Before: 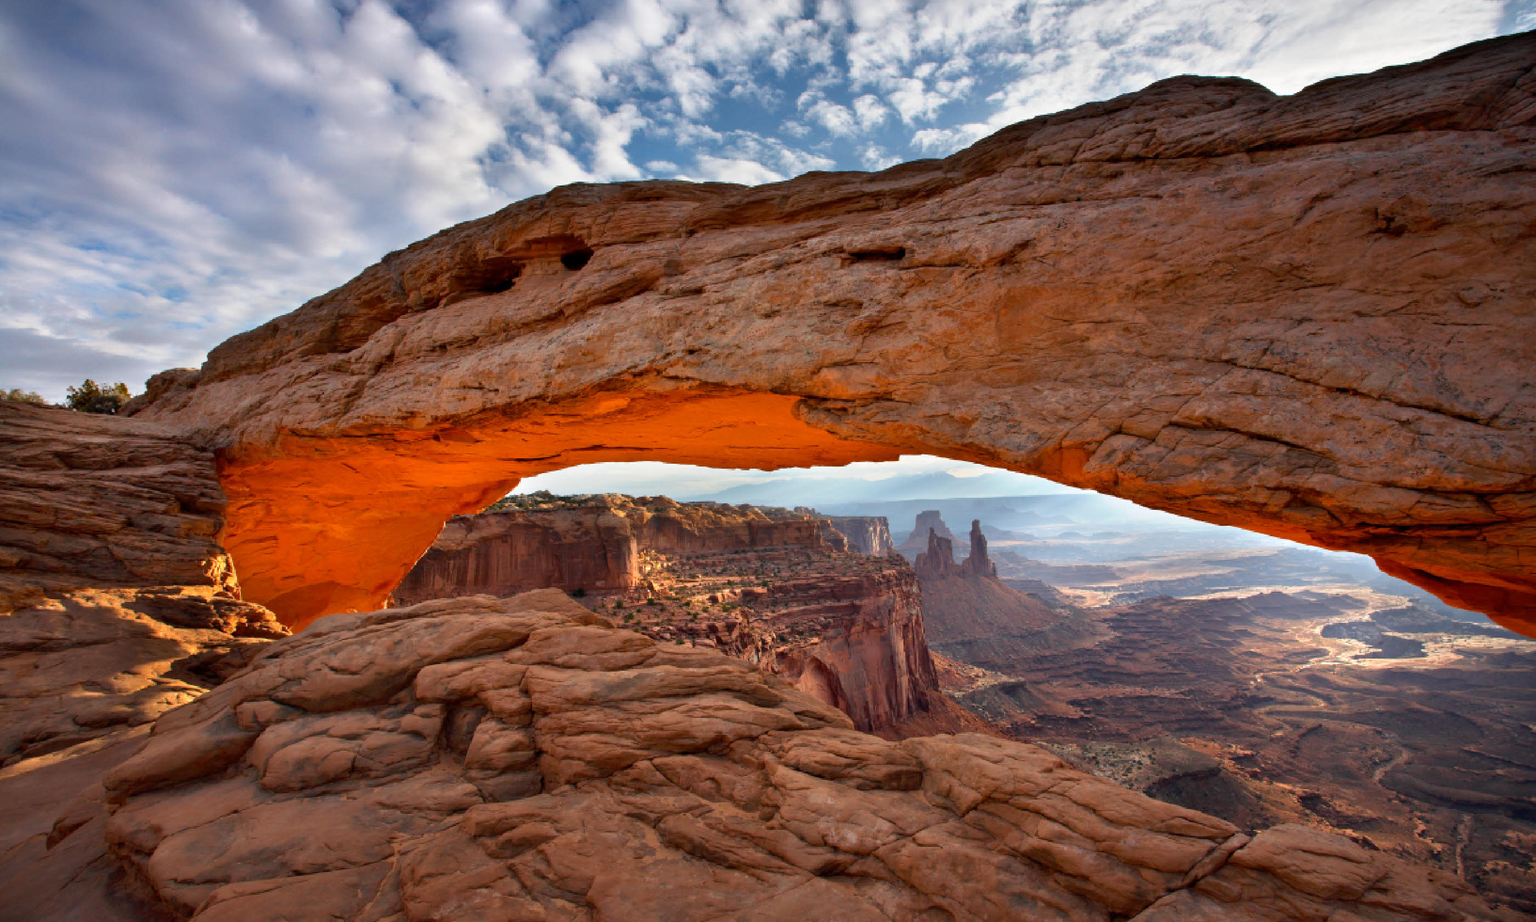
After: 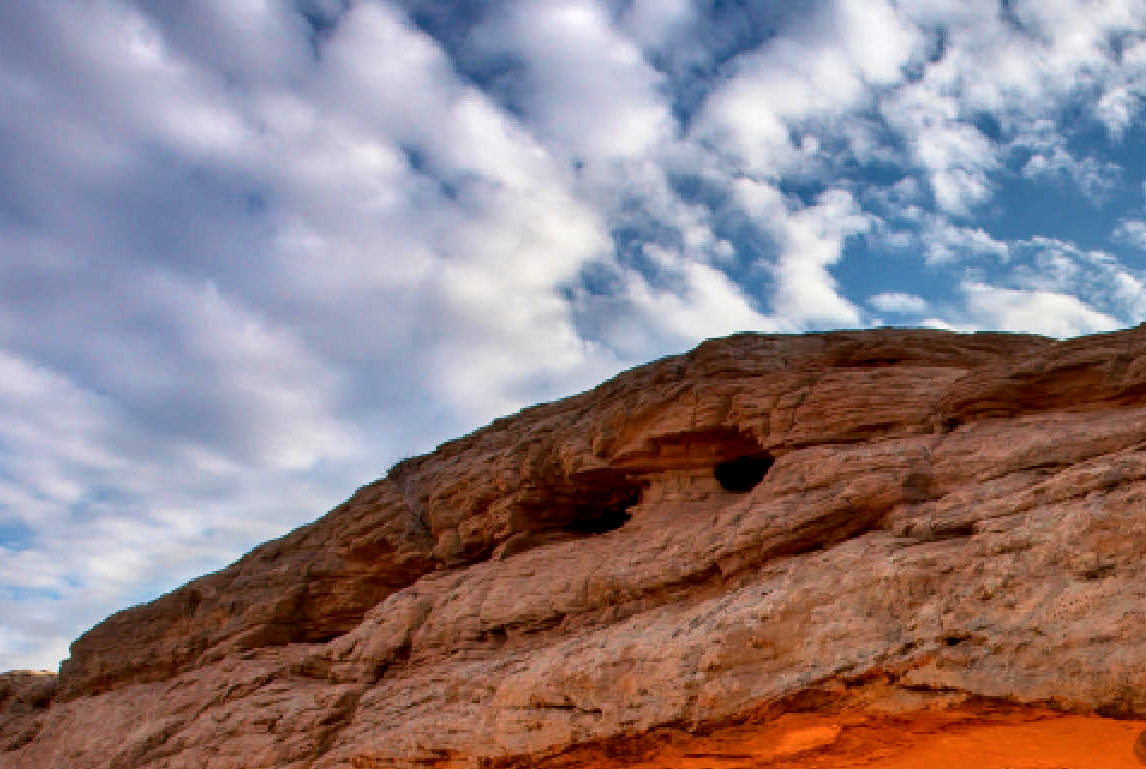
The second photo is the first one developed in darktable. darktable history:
local contrast: detail 130%
crop and rotate: left 11.023%, top 0.047%, right 48.046%, bottom 54.149%
velvia: on, module defaults
